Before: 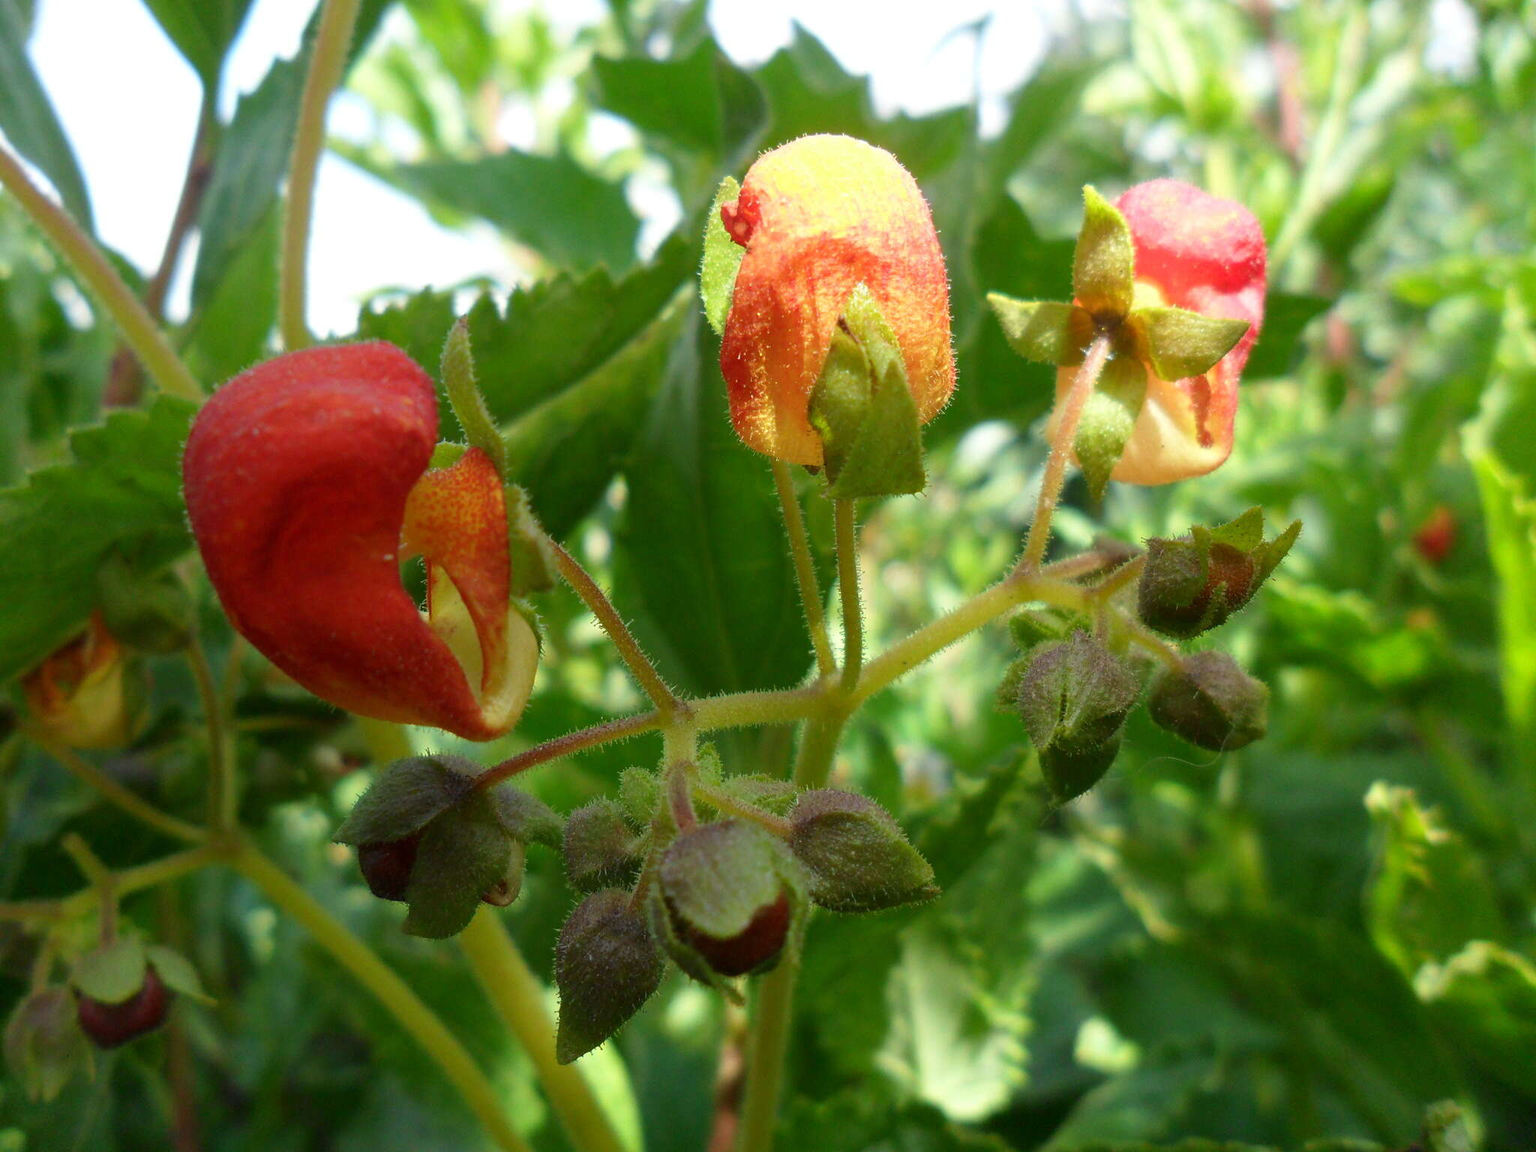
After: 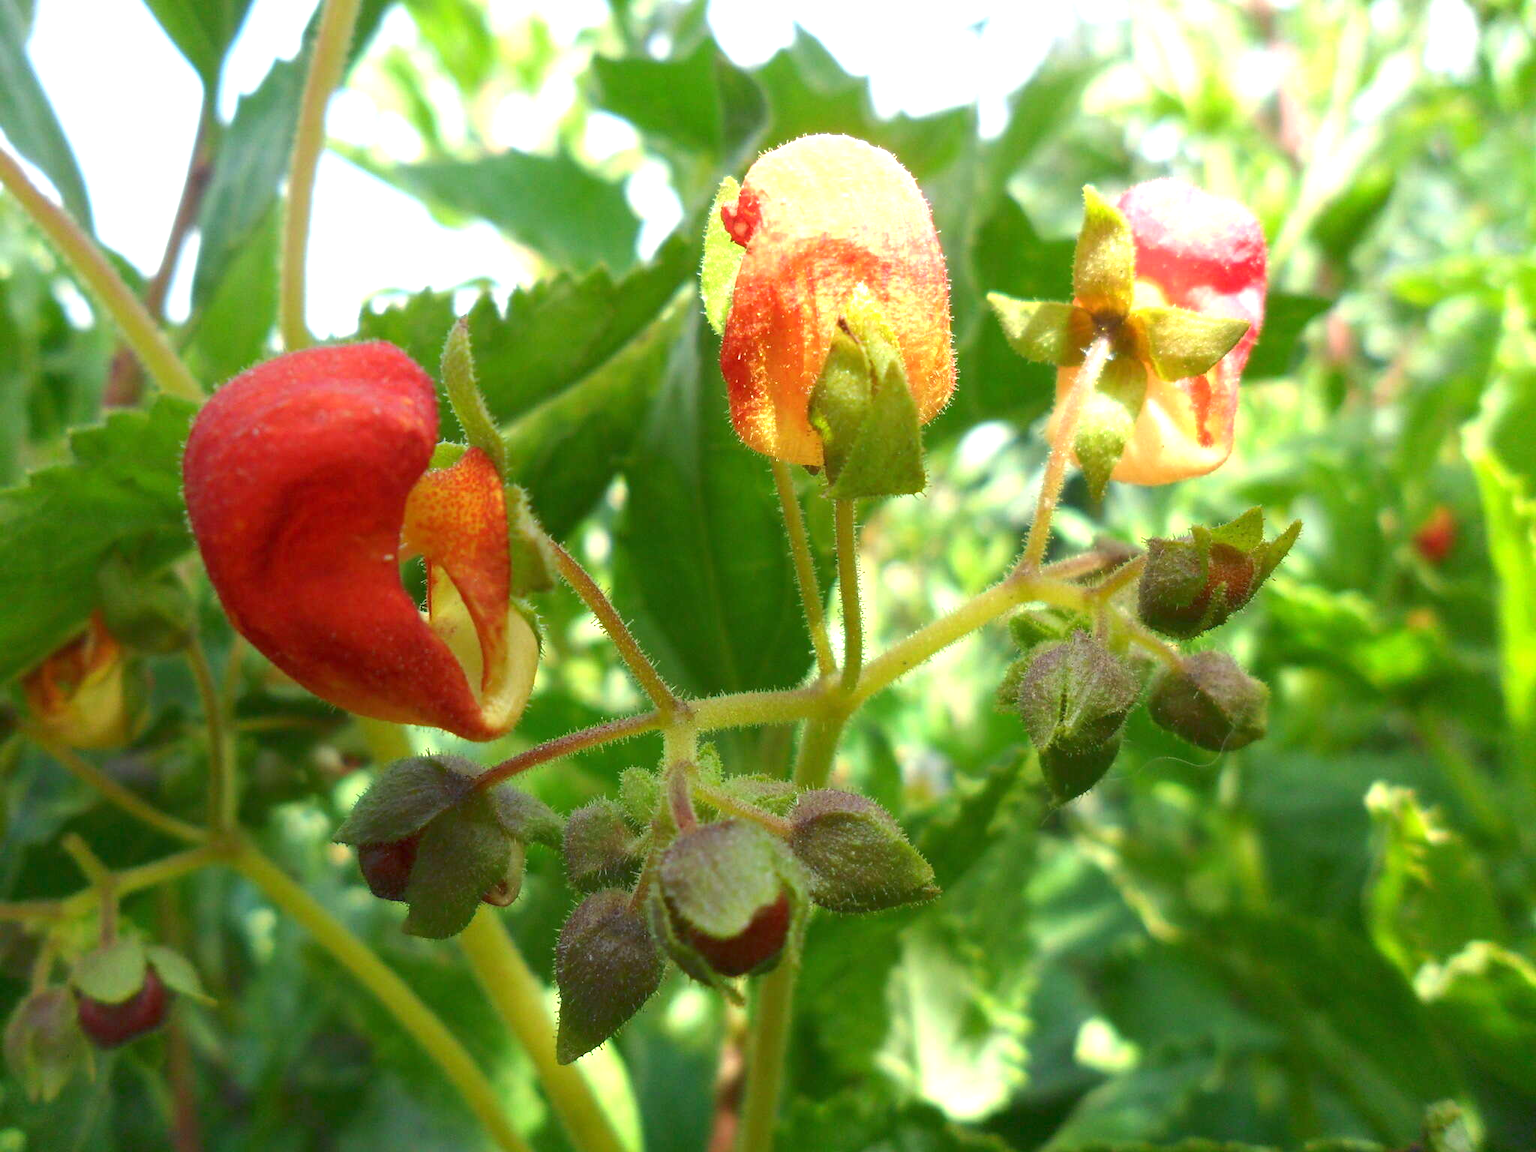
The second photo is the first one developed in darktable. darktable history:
rgb curve: curves: ch0 [(0, 0) (0.093, 0.159) (0.241, 0.265) (0.414, 0.42) (1, 1)], compensate middle gray true, preserve colors basic power
exposure: exposure 0.74 EV, compensate highlight preservation false
